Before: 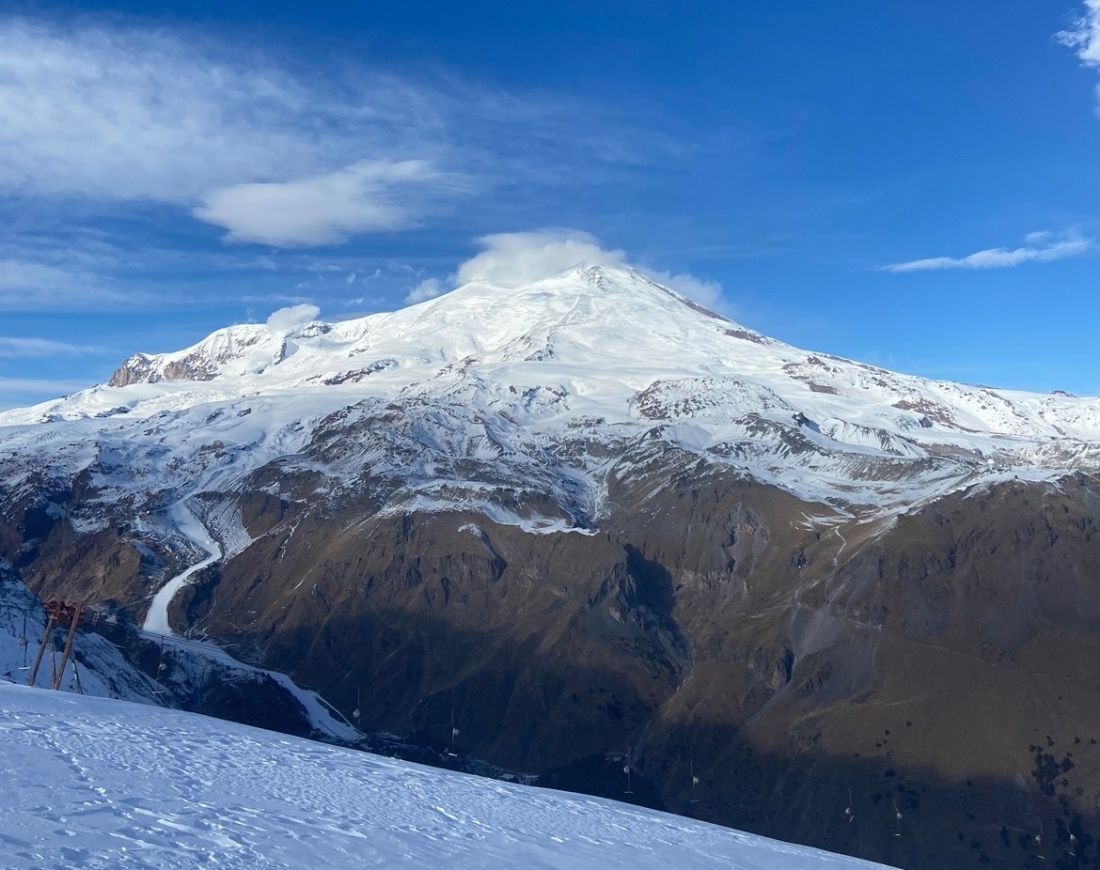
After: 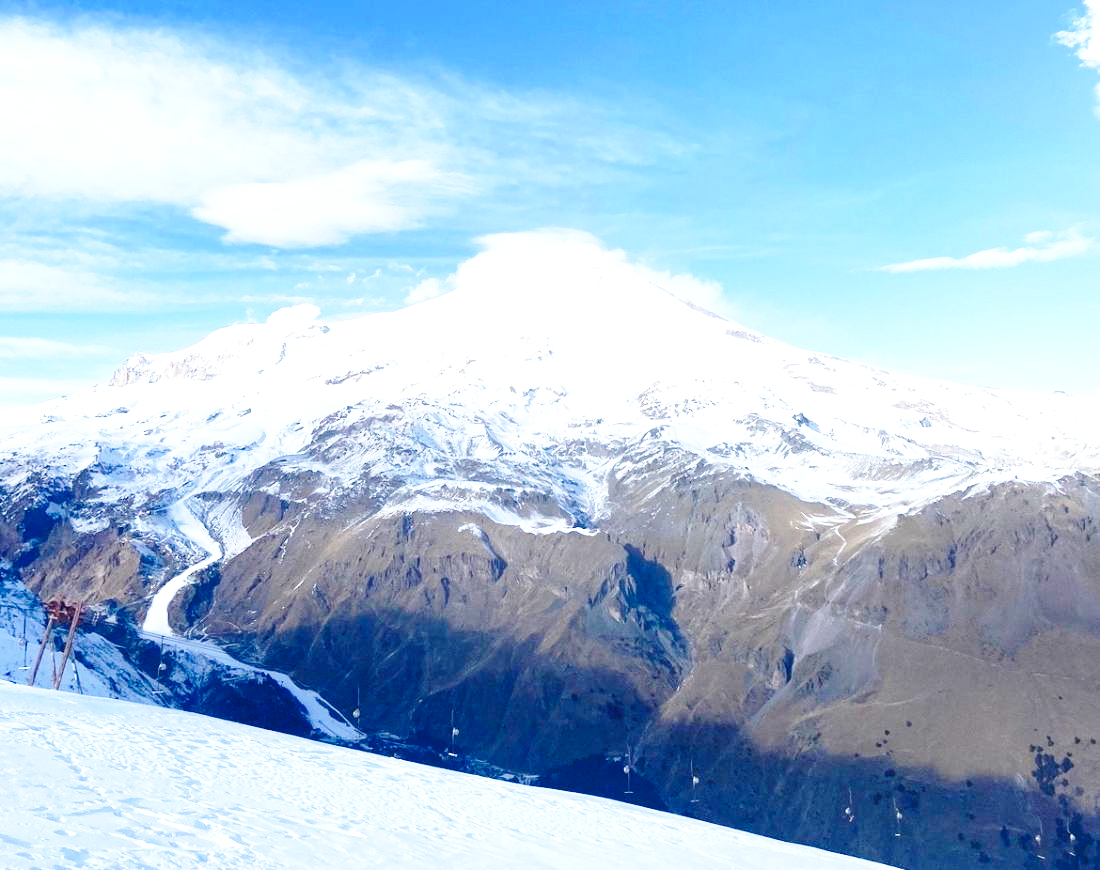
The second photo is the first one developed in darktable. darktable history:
exposure: black level correction 0, exposure 1.2 EV, compensate exposure bias true, compensate highlight preservation false
base curve: curves: ch0 [(0, 0) (0.032, 0.037) (0.105, 0.228) (0.435, 0.76) (0.856, 0.983) (1, 1)], preserve colors none
